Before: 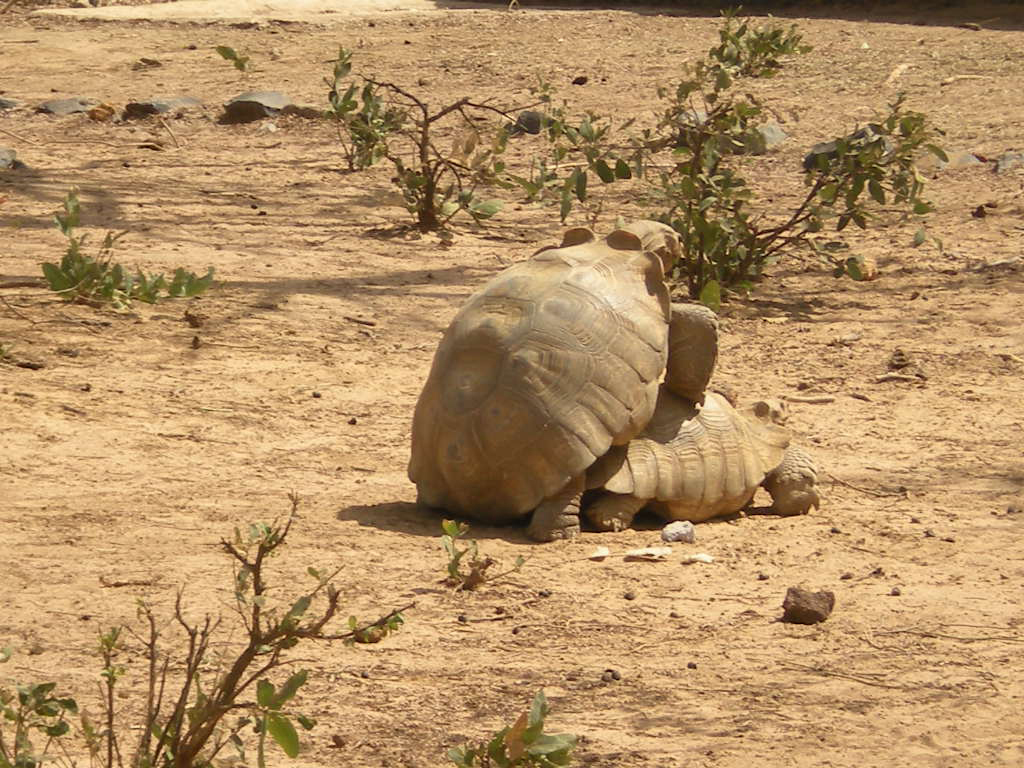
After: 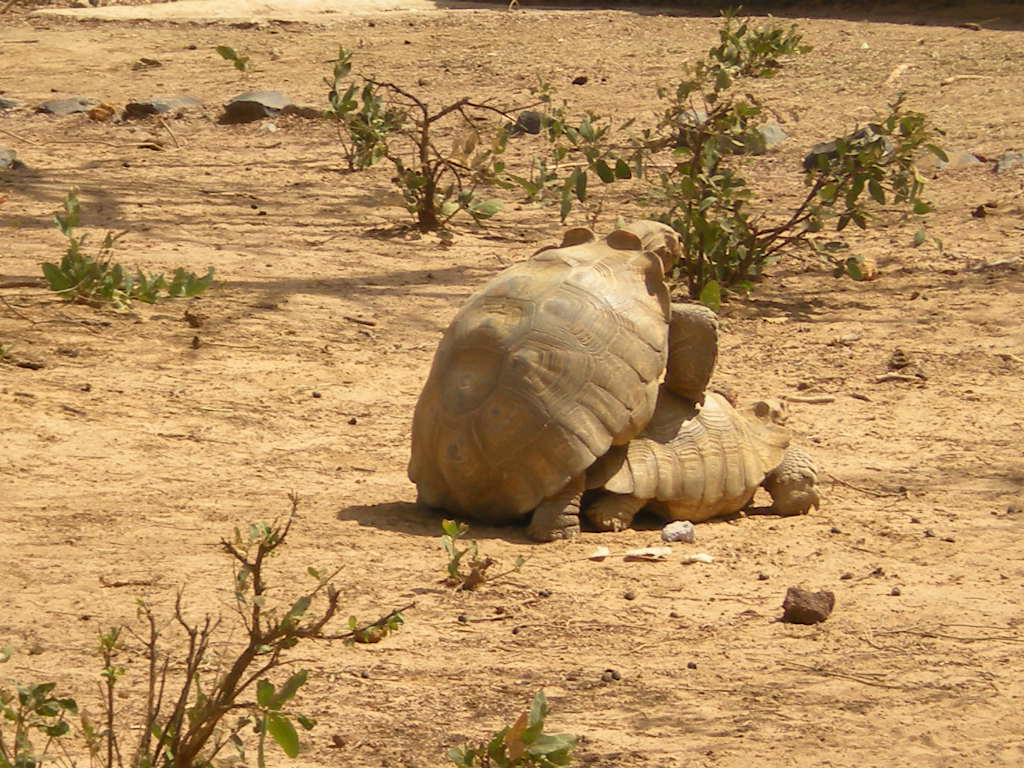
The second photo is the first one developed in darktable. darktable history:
color correction: highlights b* 0.044, saturation 1.12
